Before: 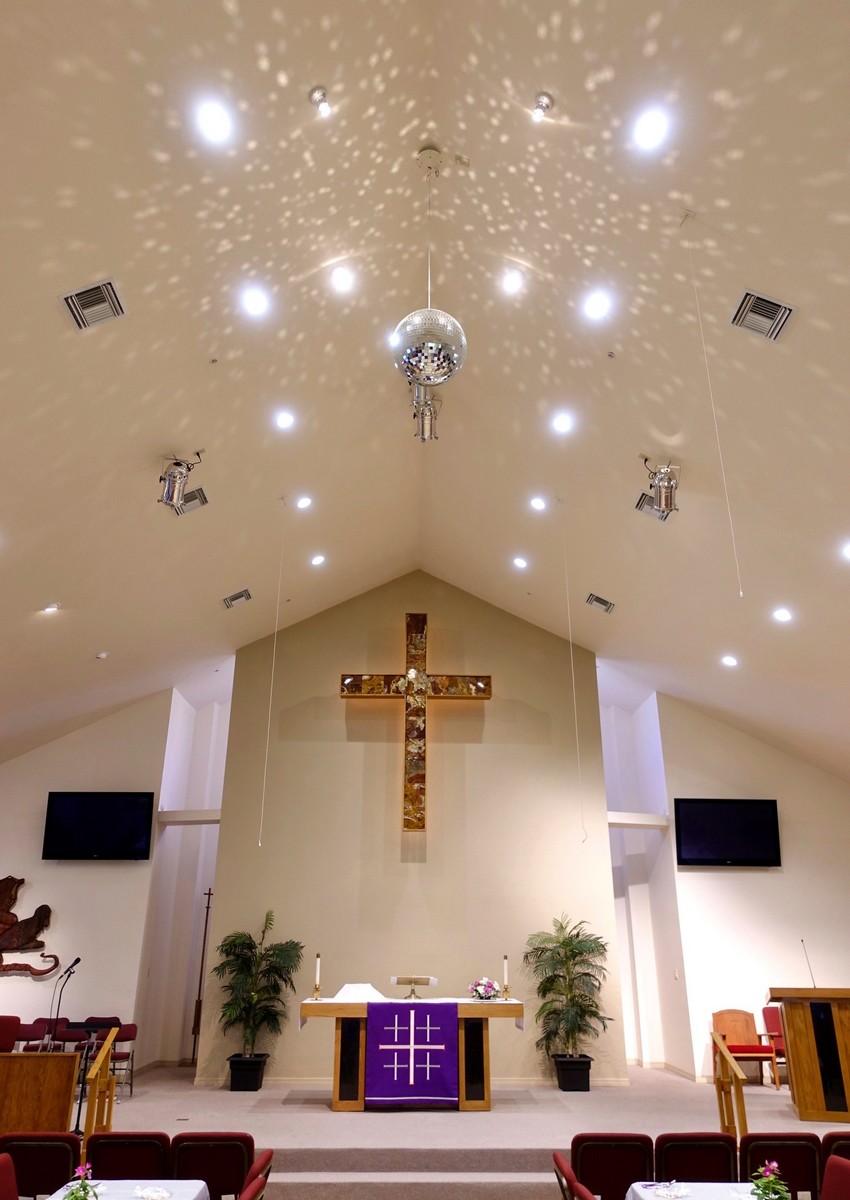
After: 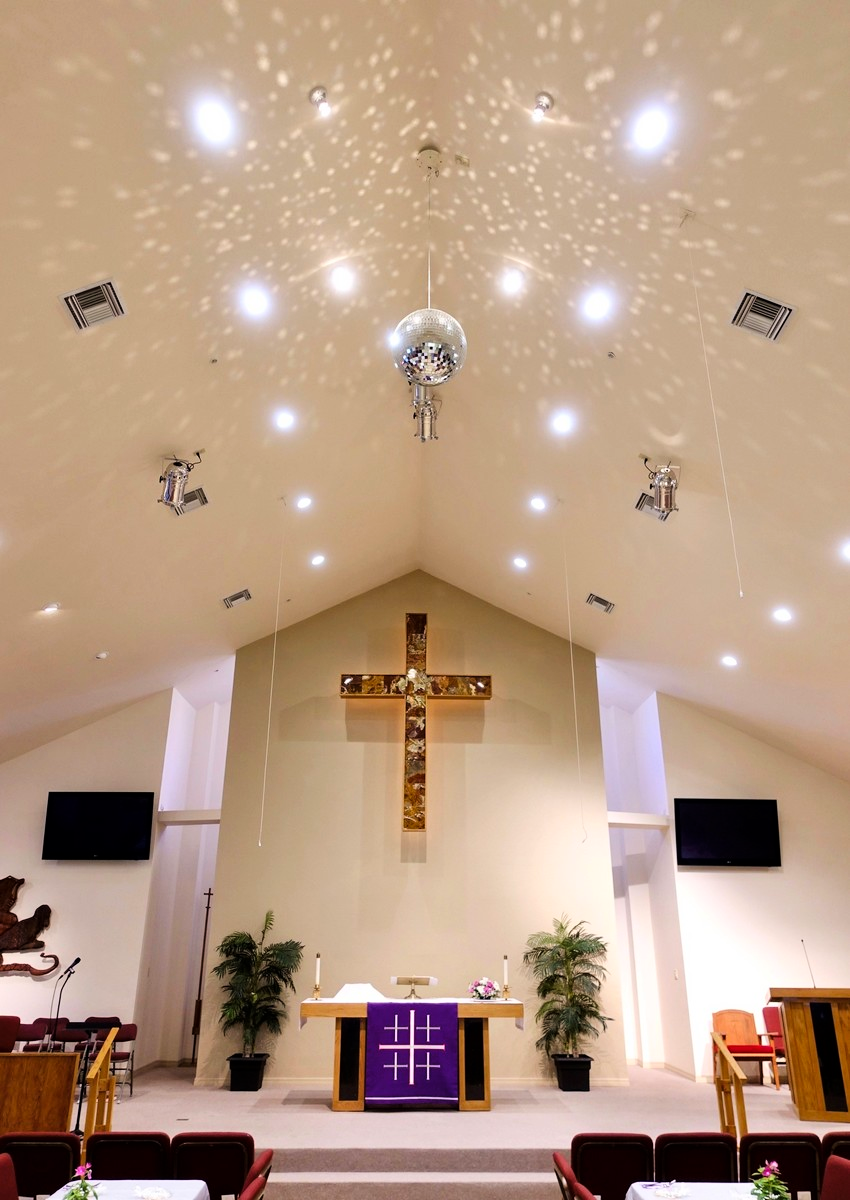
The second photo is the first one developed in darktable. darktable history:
tone curve: curves: ch0 [(0, 0) (0.004, 0.001) (0.133, 0.112) (0.325, 0.362) (0.832, 0.893) (1, 1)], color space Lab, linked channels, preserve colors none
shadows and highlights: shadows 32, highlights -32, soften with gaussian
